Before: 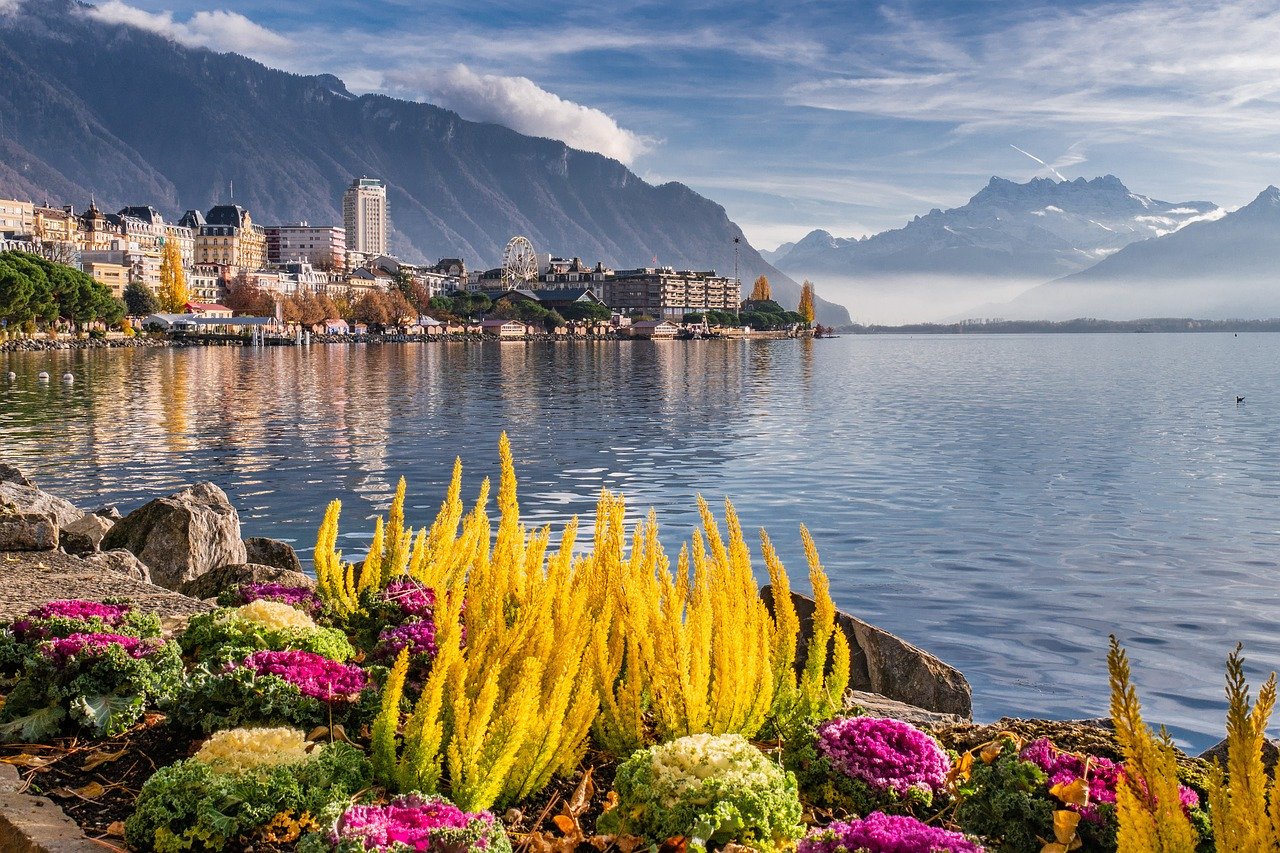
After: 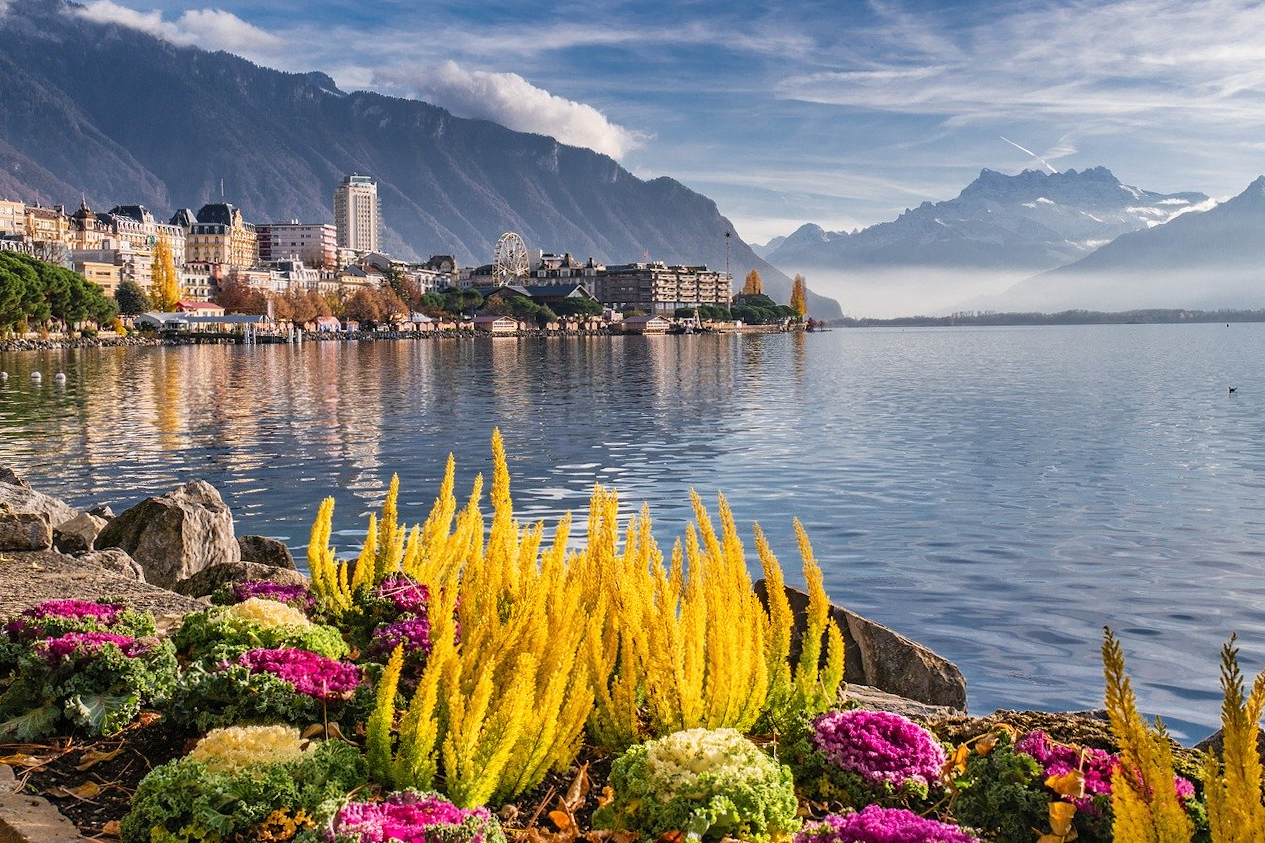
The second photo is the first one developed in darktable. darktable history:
rotate and perspective: rotation -0.45°, automatic cropping original format, crop left 0.008, crop right 0.992, crop top 0.012, crop bottom 0.988
shadows and highlights: shadows 62.66, white point adjustment 0.37, highlights -34.44, compress 83.82%
